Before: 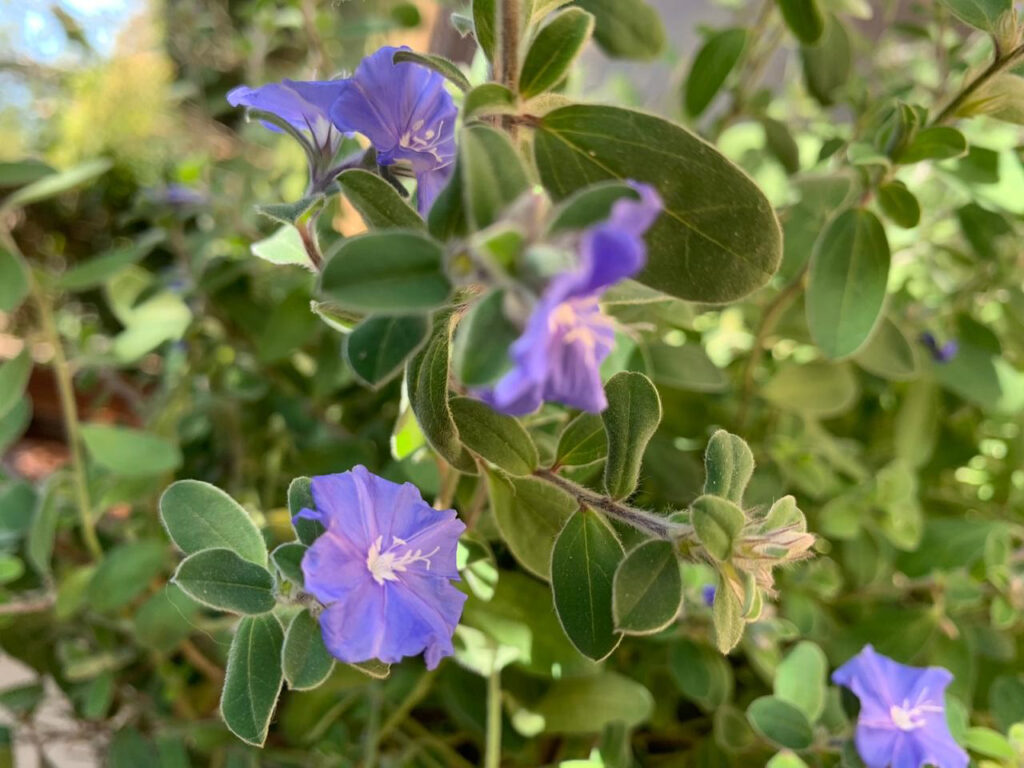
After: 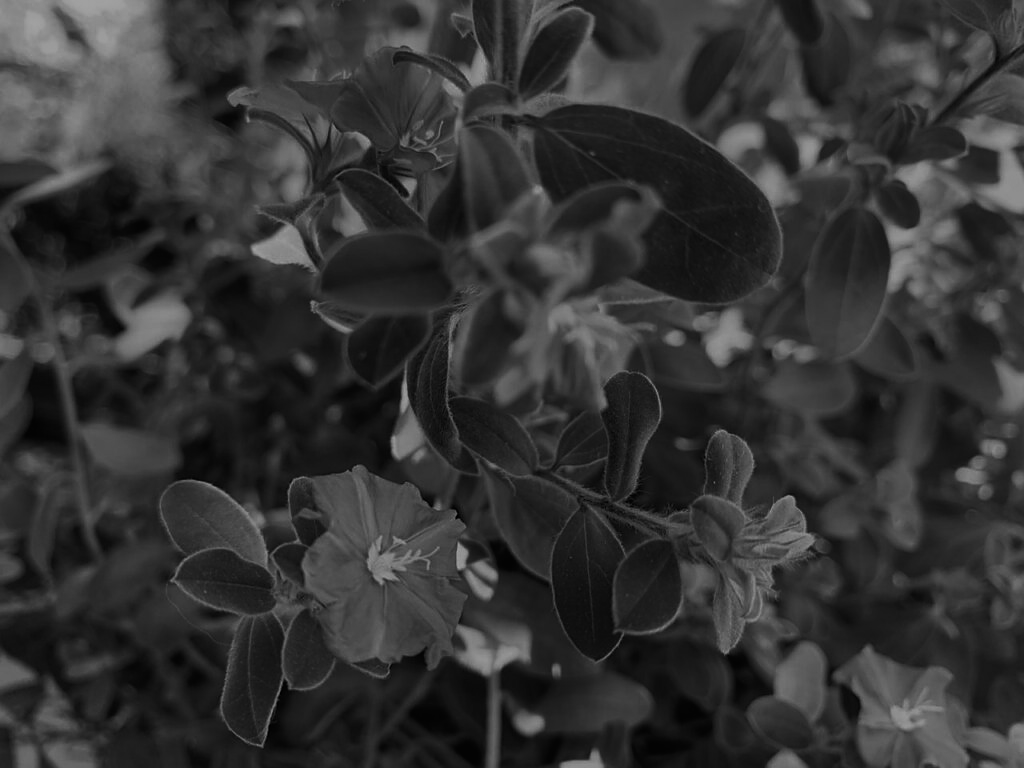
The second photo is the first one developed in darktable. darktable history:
monochrome: a 14.95, b -89.96
exposure: exposure -2.002 EV, compensate highlight preservation false
tone equalizer: -8 EV -0.75 EV, -7 EV -0.7 EV, -6 EV -0.6 EV, -5 EV -0.4 EV, -3 EV 0.4 EV, -2 EV 0.6 EV, -1 EV 0.7 EV, +0 EV 0.75 EV, edges refinement/feathering 500, mask exposure compensation -1.57 EV, preserve details no
color balance: mode lift, gamma, gain (sRGB), lift [0.997, 0.979, 1.021, 1.011], gamma [1, 1.084, 0.916, 0.998], gain [1, 0.87, 1.13, 1.101], contrast 4.55%, contrast fulcrum 38.24%, output saturation 104.09%
sharpen: radius 1
